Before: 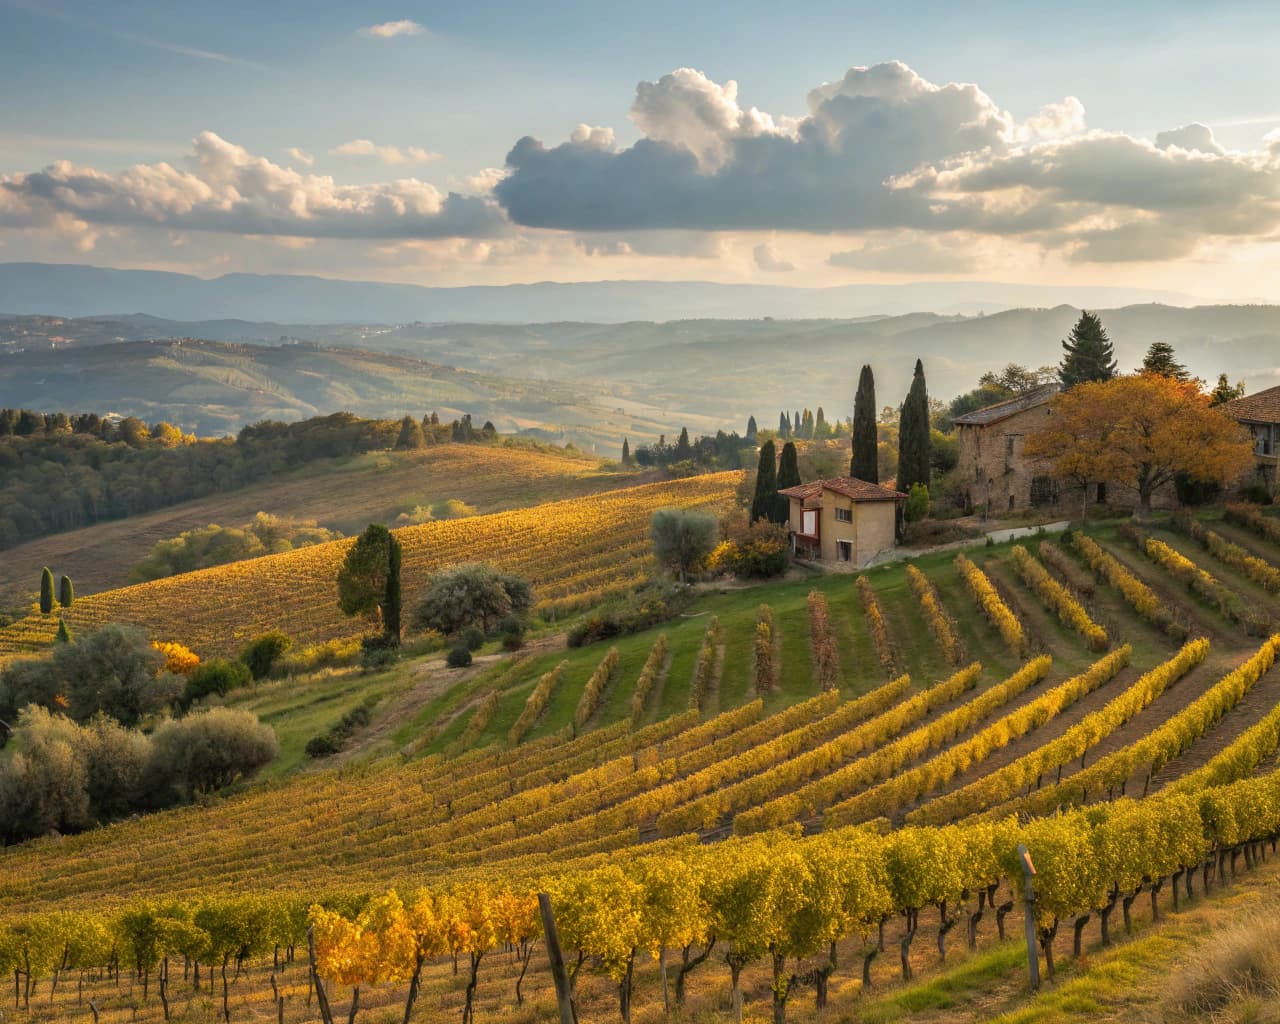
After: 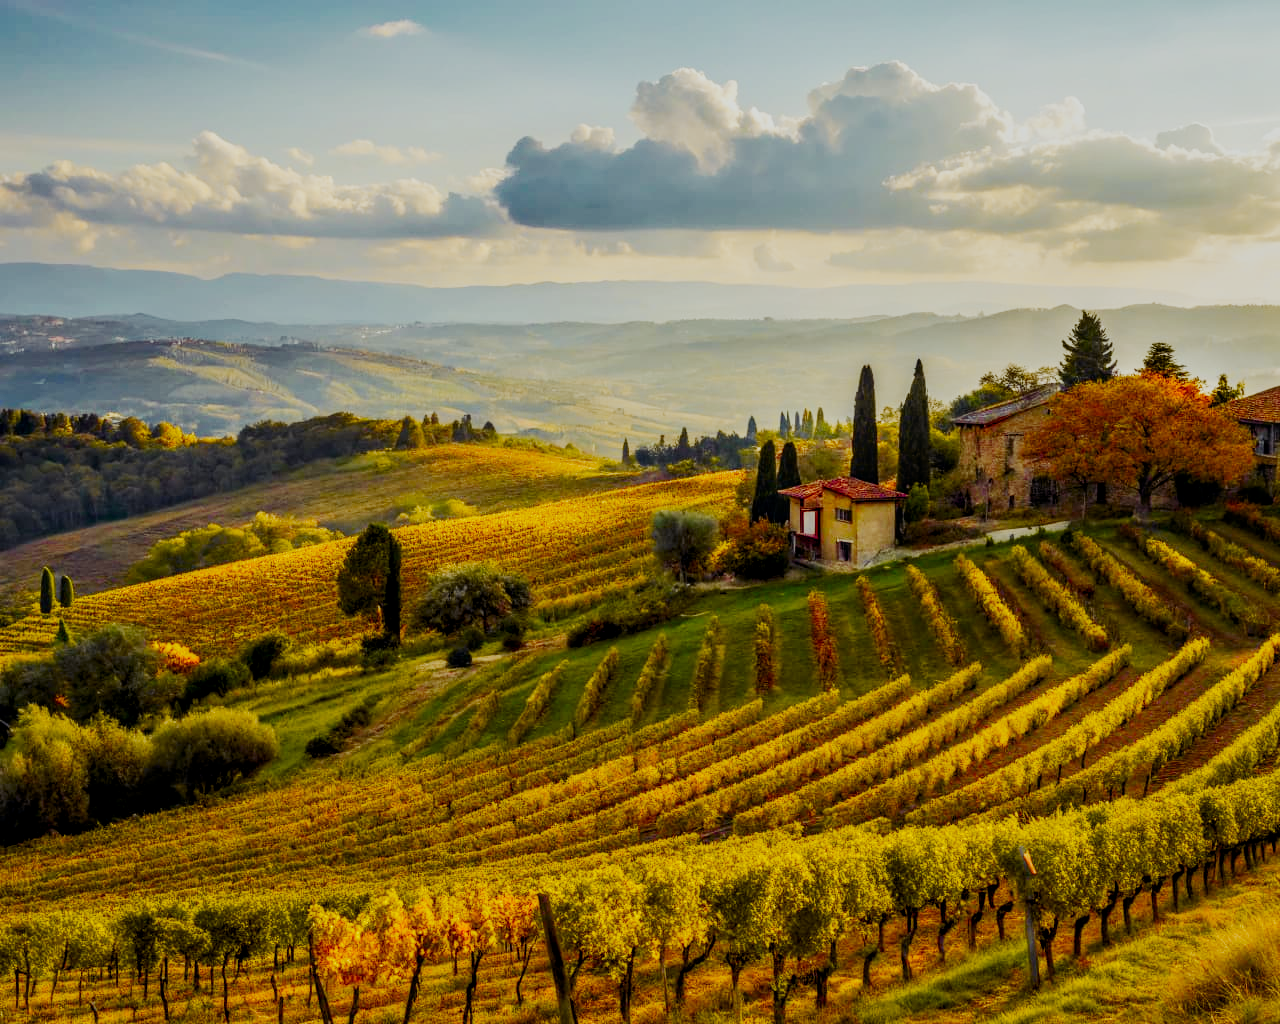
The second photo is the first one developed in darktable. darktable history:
color balance rgb: shadows lift › luminance -22.044%, shadows lift › chroma 9.148%, shadows lift › hue 282.74°, perceptual saturation grading › global saturation 27.819%, perceptual saturation grading › highlights -25.82%, perceptual saturation grading › mid-tones 25.113%, perceptual saturation grading › shadows 49.298%, global vibrance 20%
color calibration: output R [0.972, 0.068, -0.094, 0], output G [-0.178, 1.216, -0.086, 0], output B [0.095, -0.136, 0.98, 0], illuminant same as pipeline (D50), adaptation XYZ, x 0.346, y 0.359, temperature 5023.11 K
local contrast: on, module defaults
tone curve: curves: ch0 [(0, 0.02) (0.063, 0.058) (0.262, 0.243) (0.447, 0.468) (0.544, 0.596) (0.805, 0.823) (1, 0.952)]; ch1 [(0, 0) (0.339, 0.31) (0.417, 0.401) (0.452, 0.455) (0.482, 0.483) (0.502, 0.499) (0.517, 0.506) (0.55, 0.542) (0.588, 0.604) (0.729, 0.782) (1, 1)]; ch2 [(0, 0) (0.346, 0.34) (0.431, 0.45) (0.485, 0.487) (0.5, 0.496) (0.527, 0.526) (0.56, 0.574) (0.613, 0.642) (0.679, 0.703) (1, 1)], color space Lab, independent channels, preserve colors none
filmic rgb: black relative exposure -7.33 EV, white relative exposure 5.05 EV, threshold 3.02 EV, hardness 3.21, preserve chrominance no, color science v4 (2020), enable highlight reconstruction true
